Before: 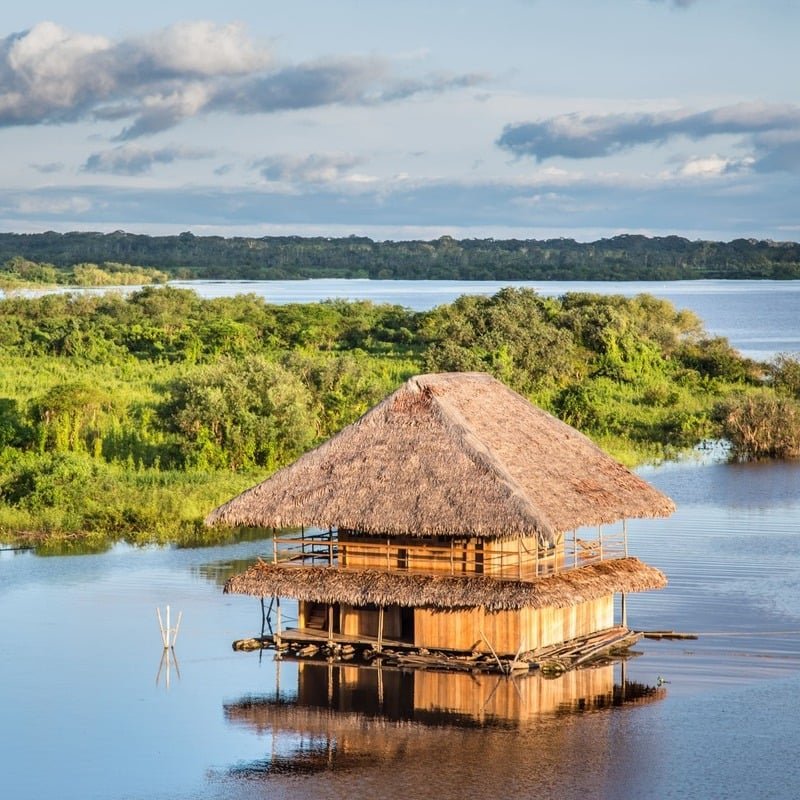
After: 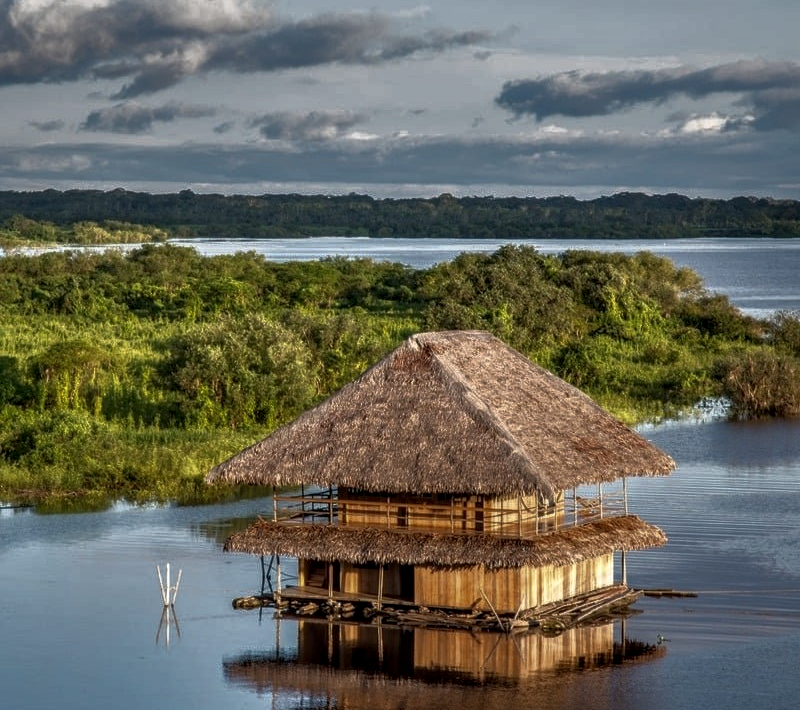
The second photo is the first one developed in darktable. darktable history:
local contrast: on, module defaults
tone equalizer: -7 EV 0.117 EV, edges refinement/feathering 500, mask exposure compensation -1.57 EV, preserve details no
crop and rotate: top 5.465%, bottom 5.723%
base curve: curves: ch0 [(0, 0) (0.564, 0.291) (0.802, 0.731) (1, 1)]
